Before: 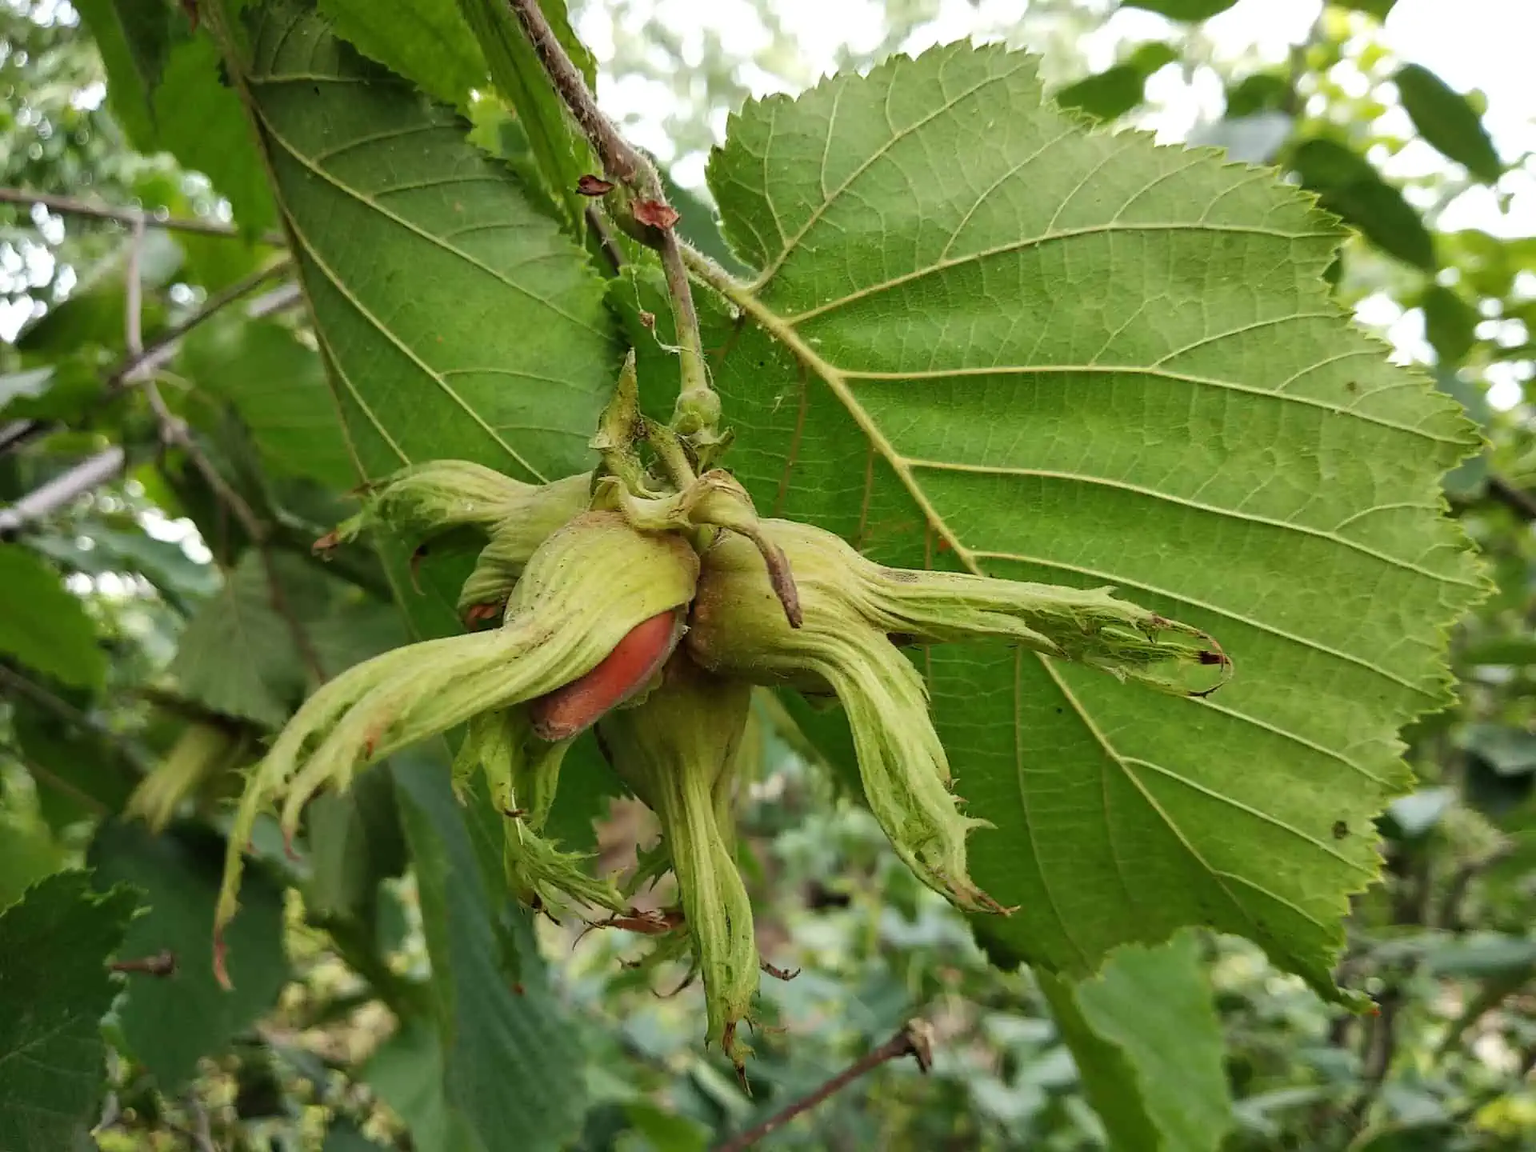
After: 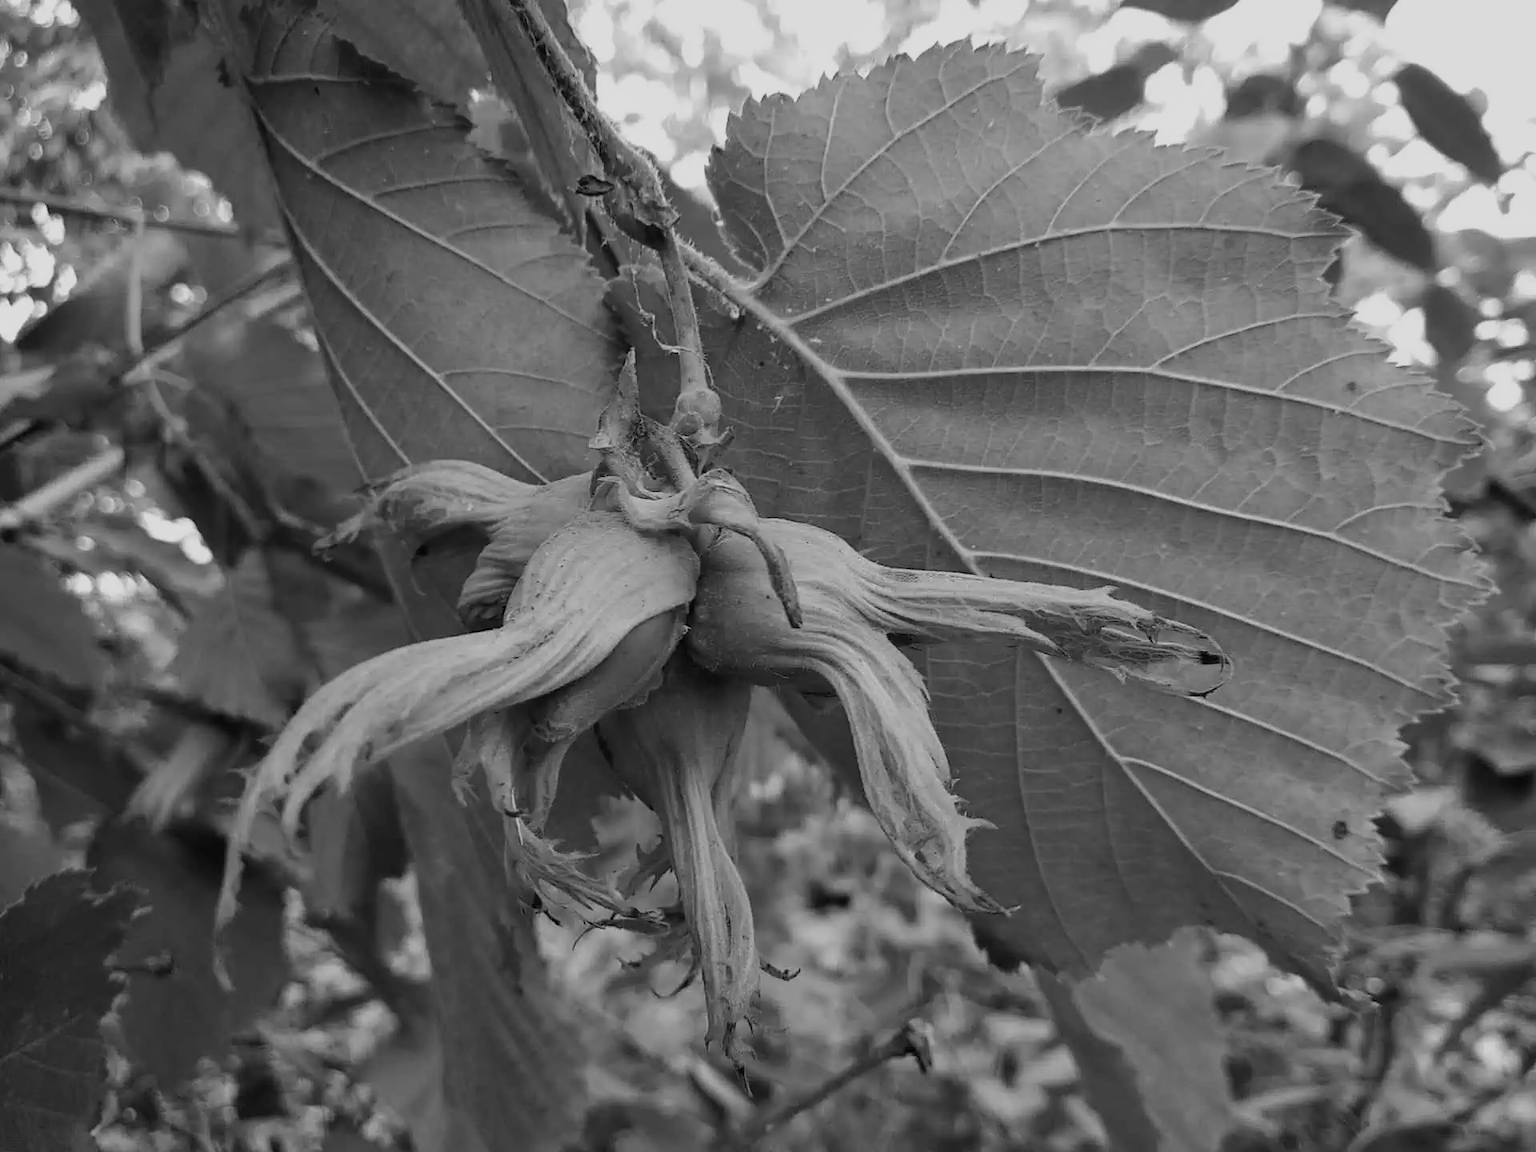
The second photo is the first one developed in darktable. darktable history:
tone equalizer: on, module defaults
exposure: exposure -0.492 EV, compensate highlight preservation false
monochrome: on, module defaults
